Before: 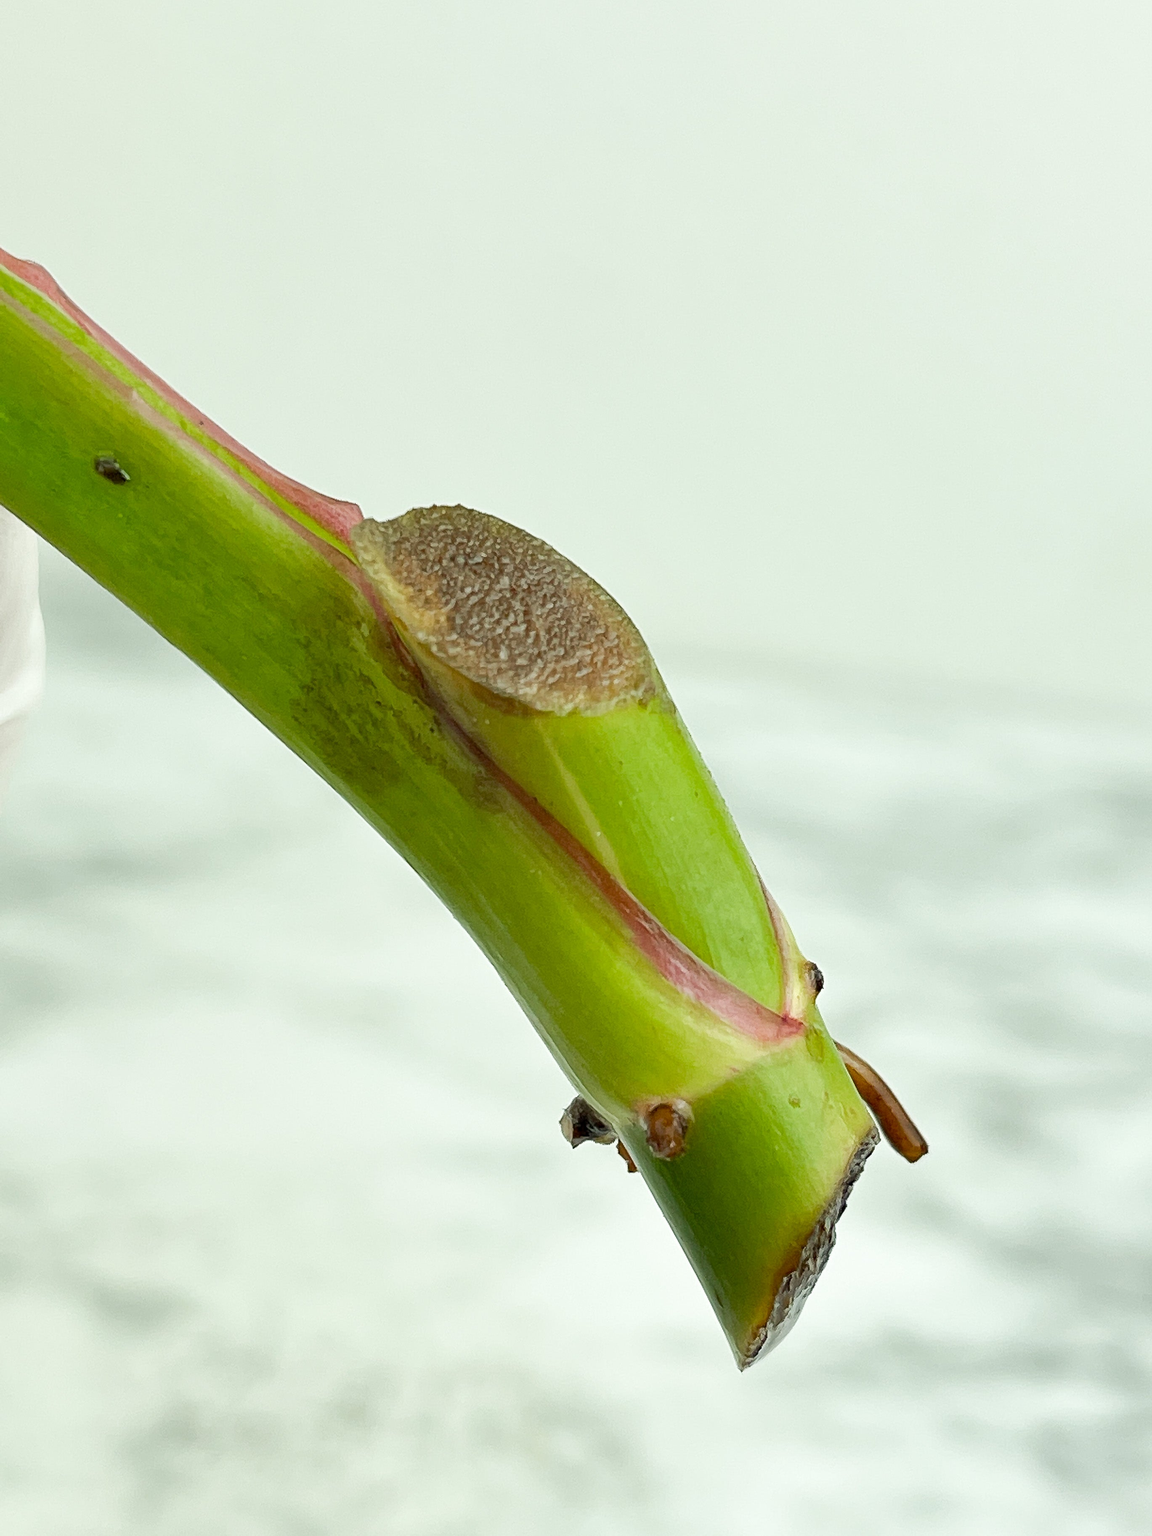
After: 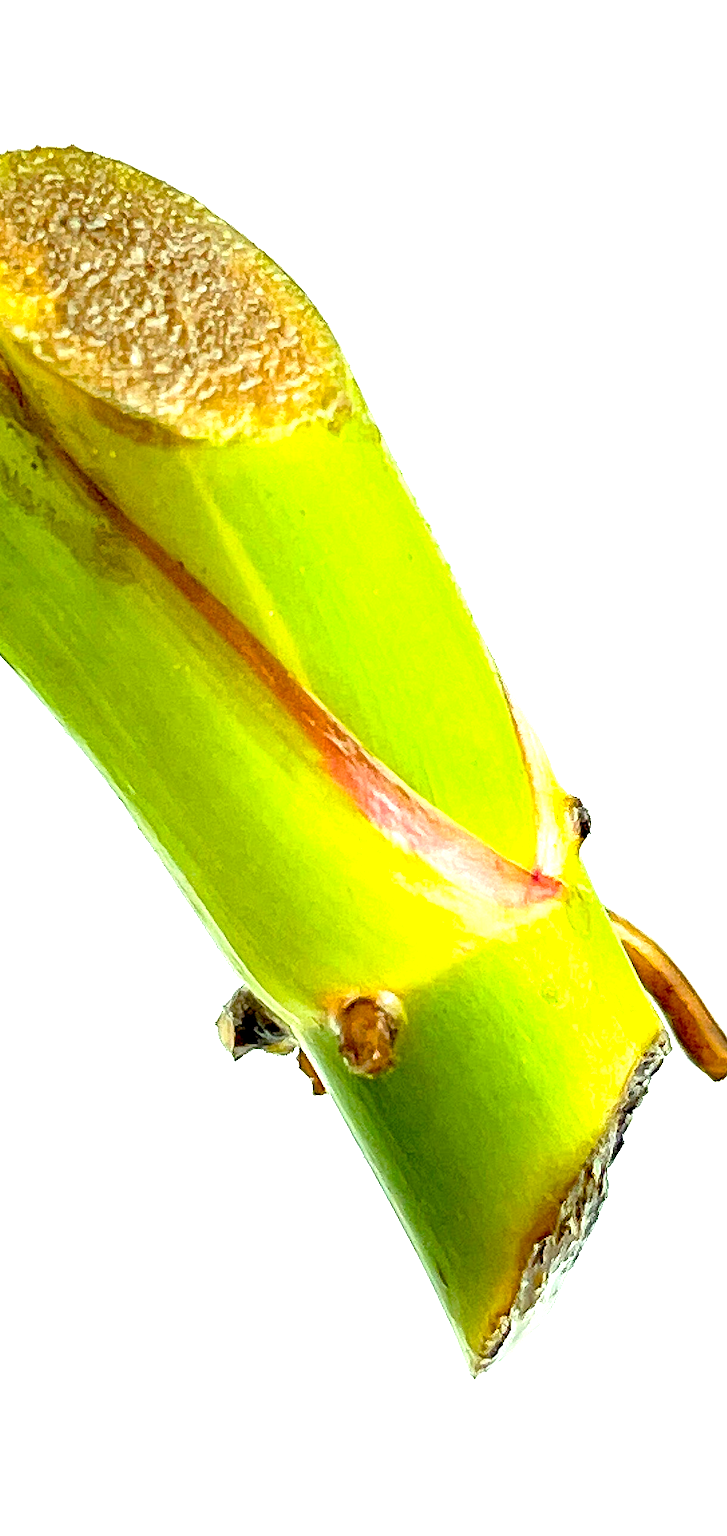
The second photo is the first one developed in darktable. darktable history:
crop: left 35.432%, top 26.233%, right 20.145%, bottom 3.432%
color balance rgb: linear chroma grading › global chroma 10%, perceptual saturation grading › global saturation 30%, global vibrance 10%
exposure: black level correction 0.009, exposure 1.425 EV, compensate highlight preservation false
